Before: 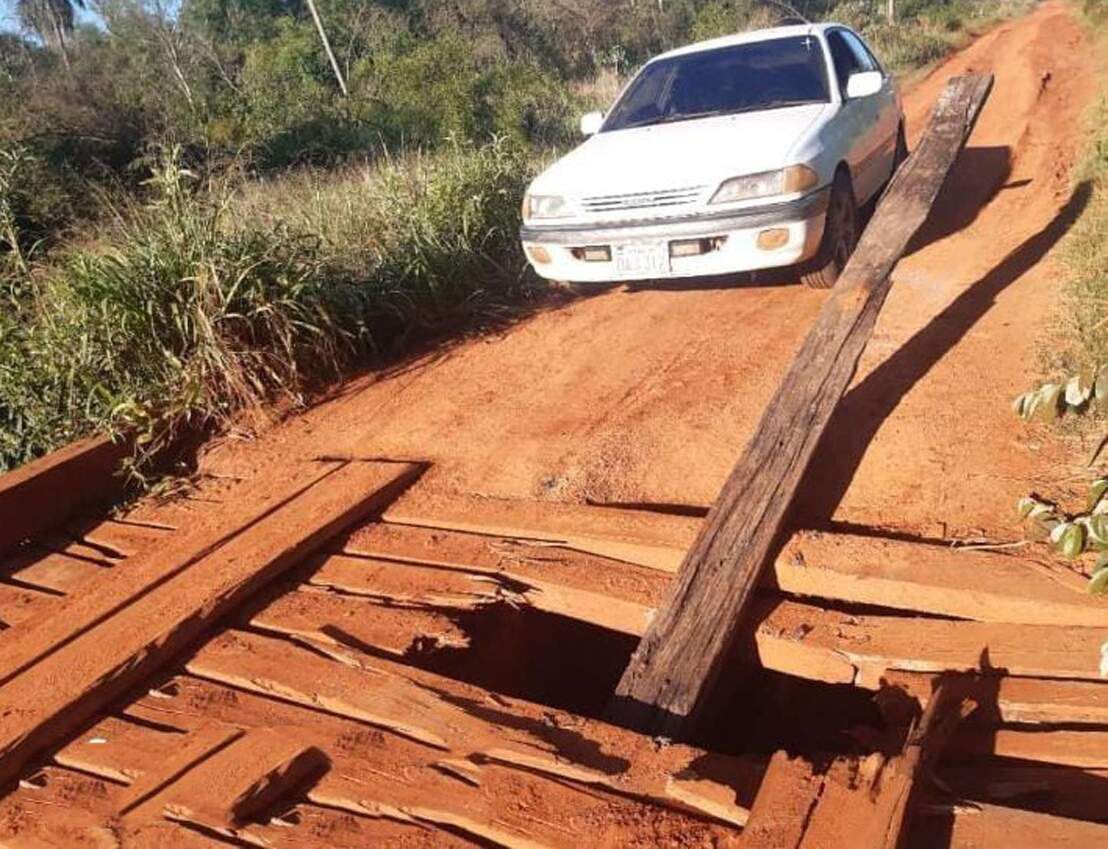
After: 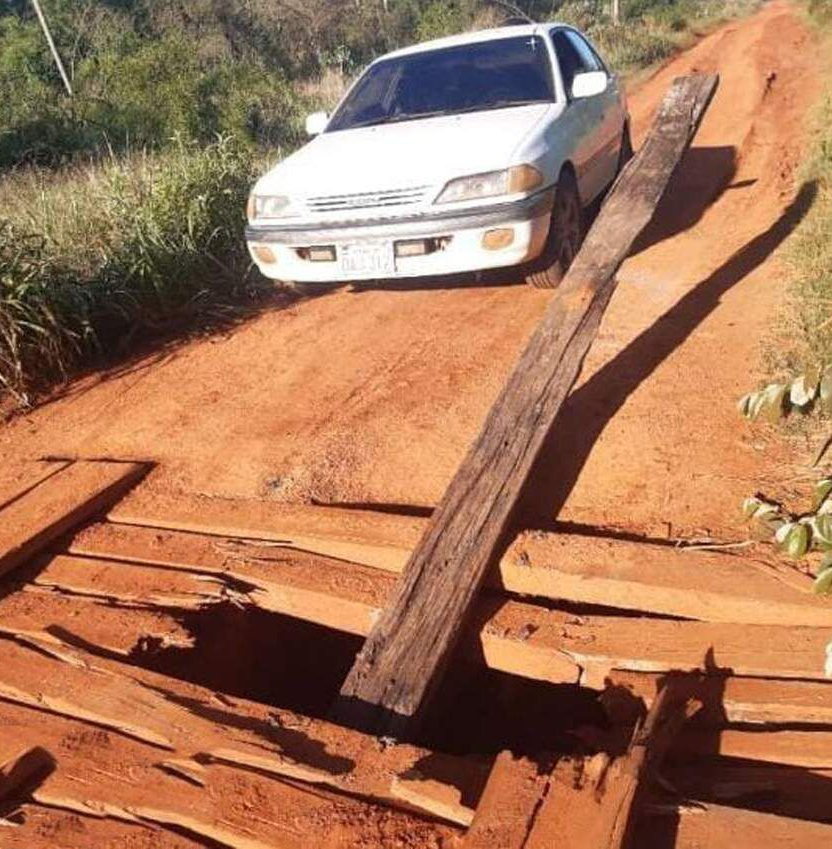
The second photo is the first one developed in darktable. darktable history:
crop and rotate: left 24.87%
